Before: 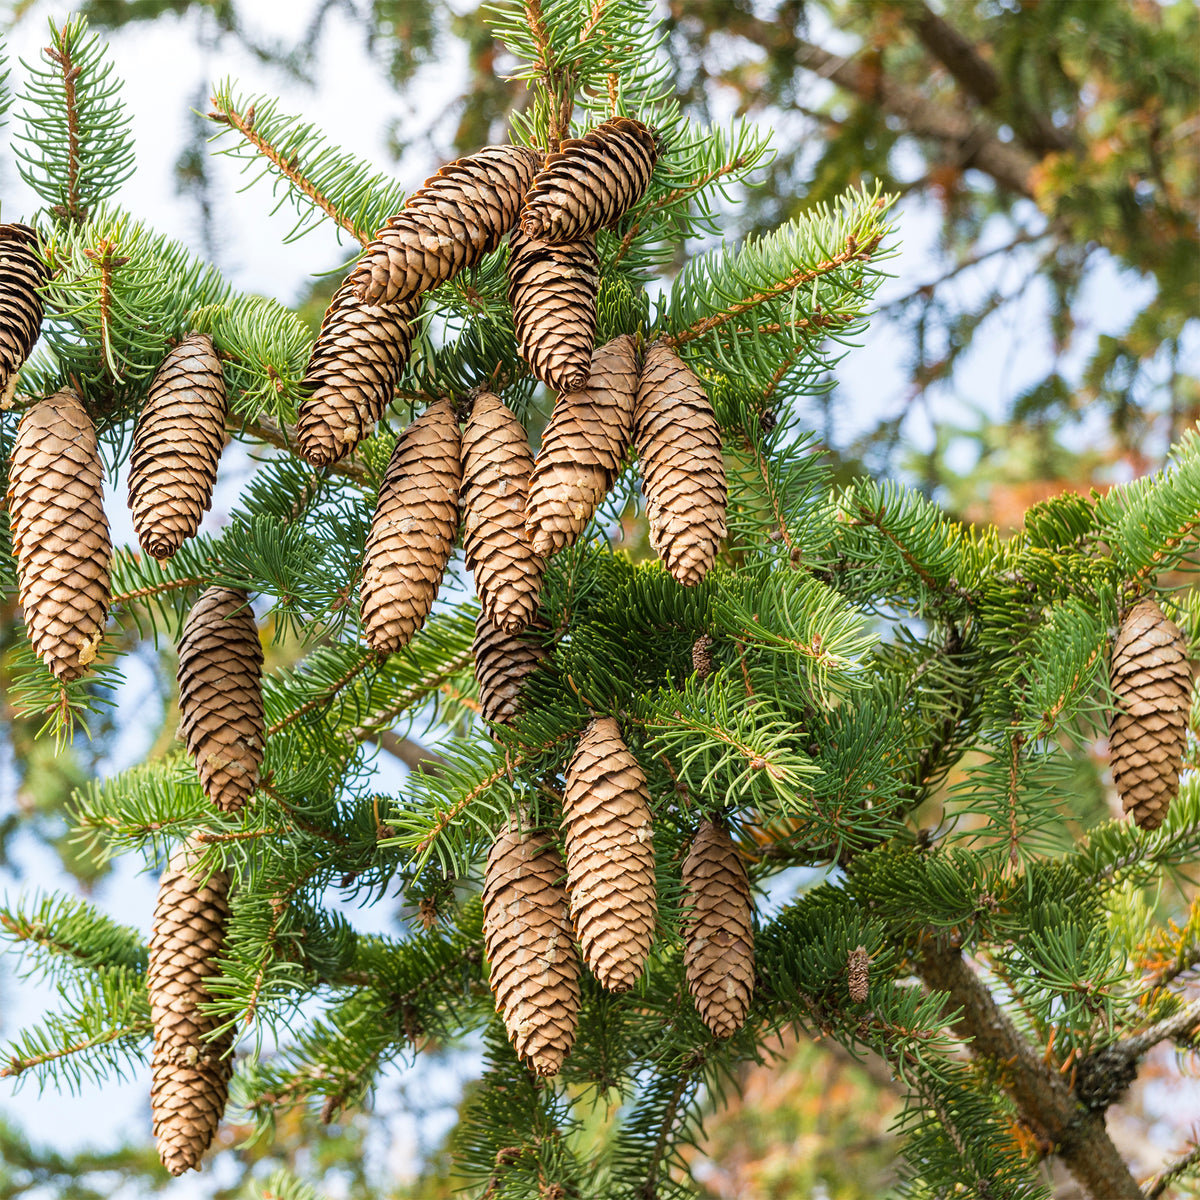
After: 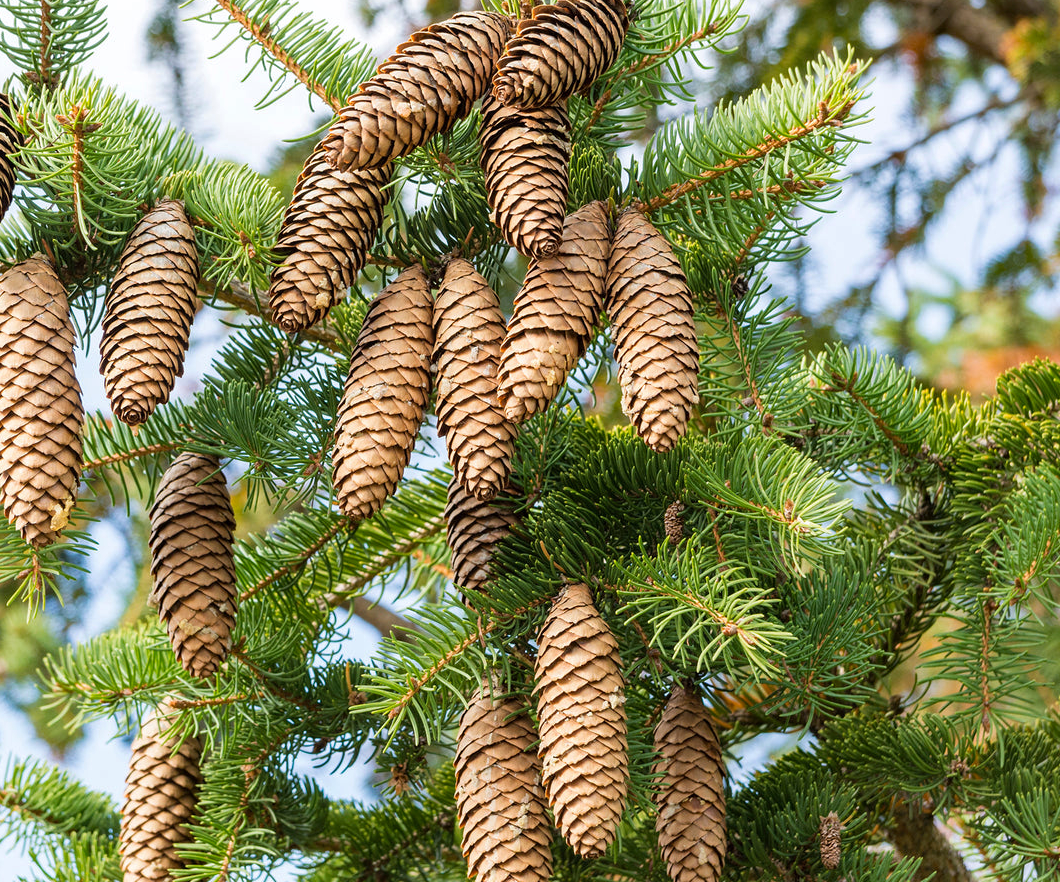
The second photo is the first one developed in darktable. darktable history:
haze removal: compatibility mode true, adaptive false
crop and rotate: left 2.403%, top 11.231%, right 9.235%, bottom 15.217%
